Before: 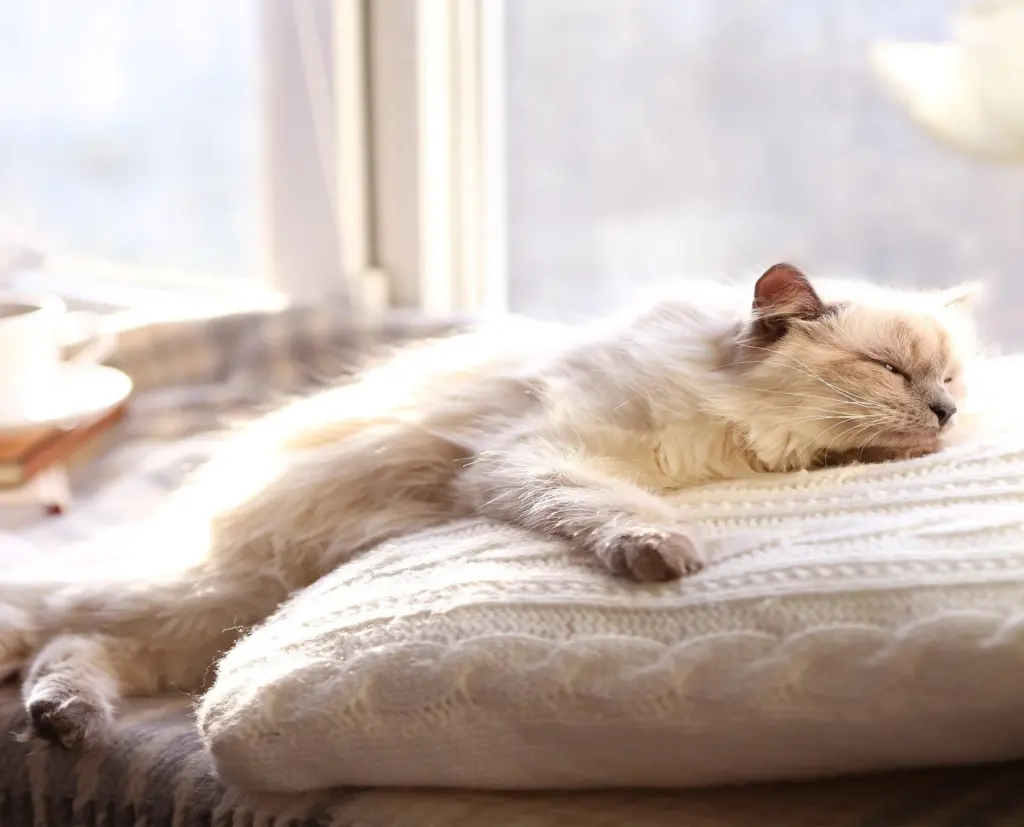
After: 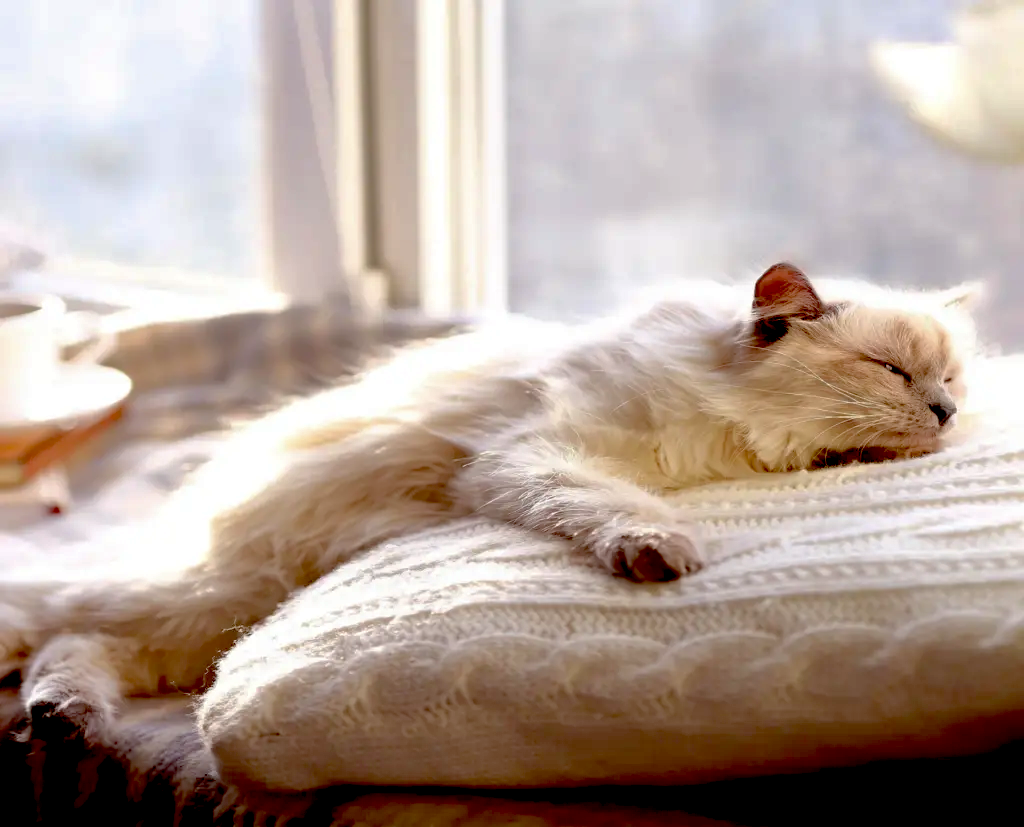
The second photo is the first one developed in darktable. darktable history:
exposure: black level correction 0.056, compensate highlight preservation false
shadows and highlights: shadows 30
